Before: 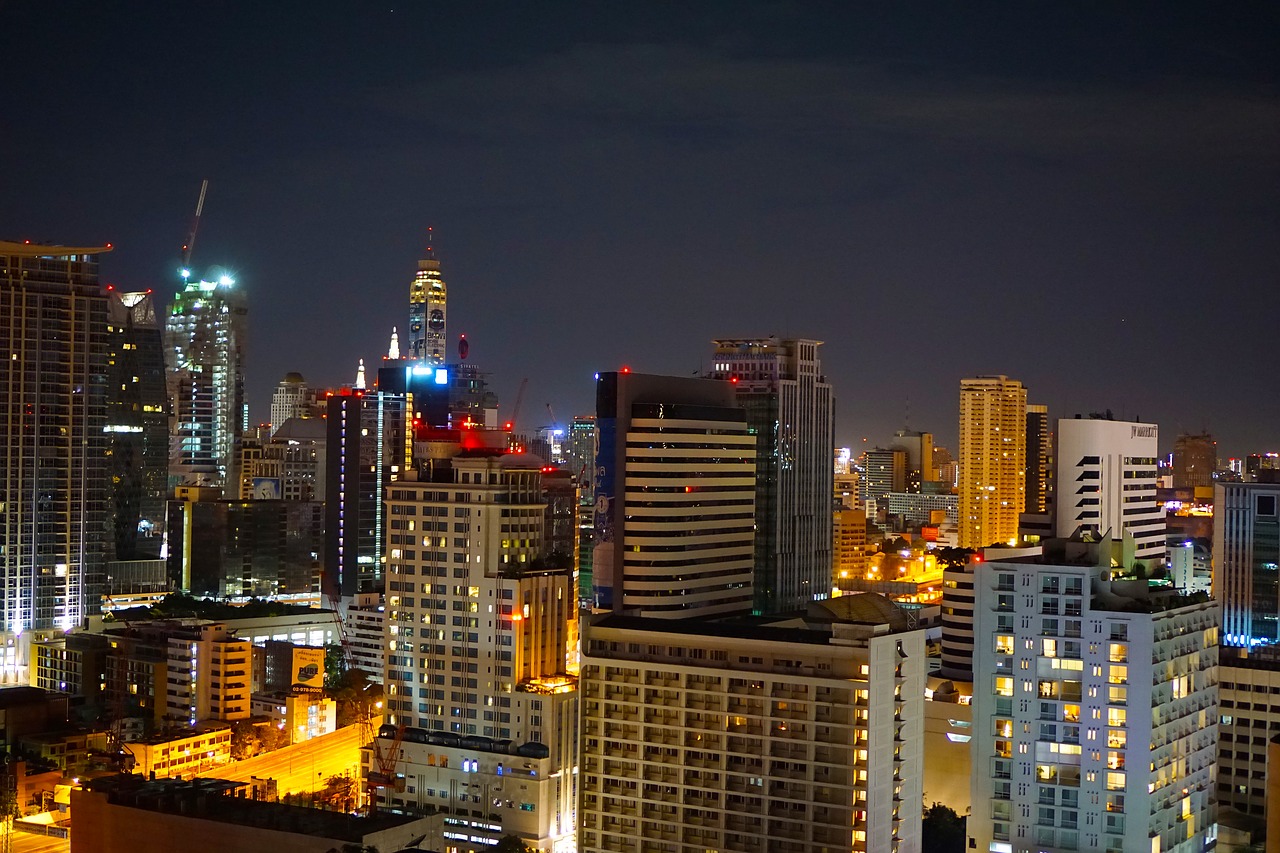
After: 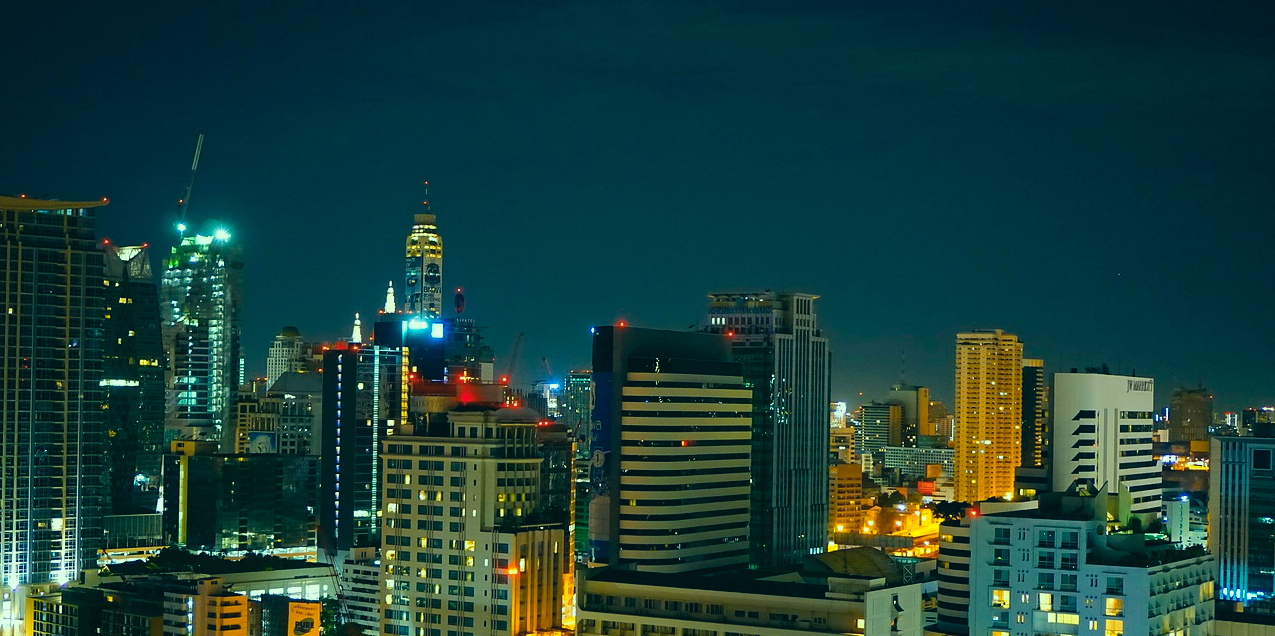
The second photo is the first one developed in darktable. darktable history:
crop: left 0.347%, top 5.505%, bottom 19.931%
color zones: curves: ch1 [(0.239, 0.552) (0.75, 0.5)]; ch2 [(0.25, 0.462) (0.749, 0.457)]
color correction: highlights a* -19.34, highlights b* 9.79, shadows a* -20.3, shadows b* -11.42
tone equalizer: mask exposure compensation -0.488 EV
